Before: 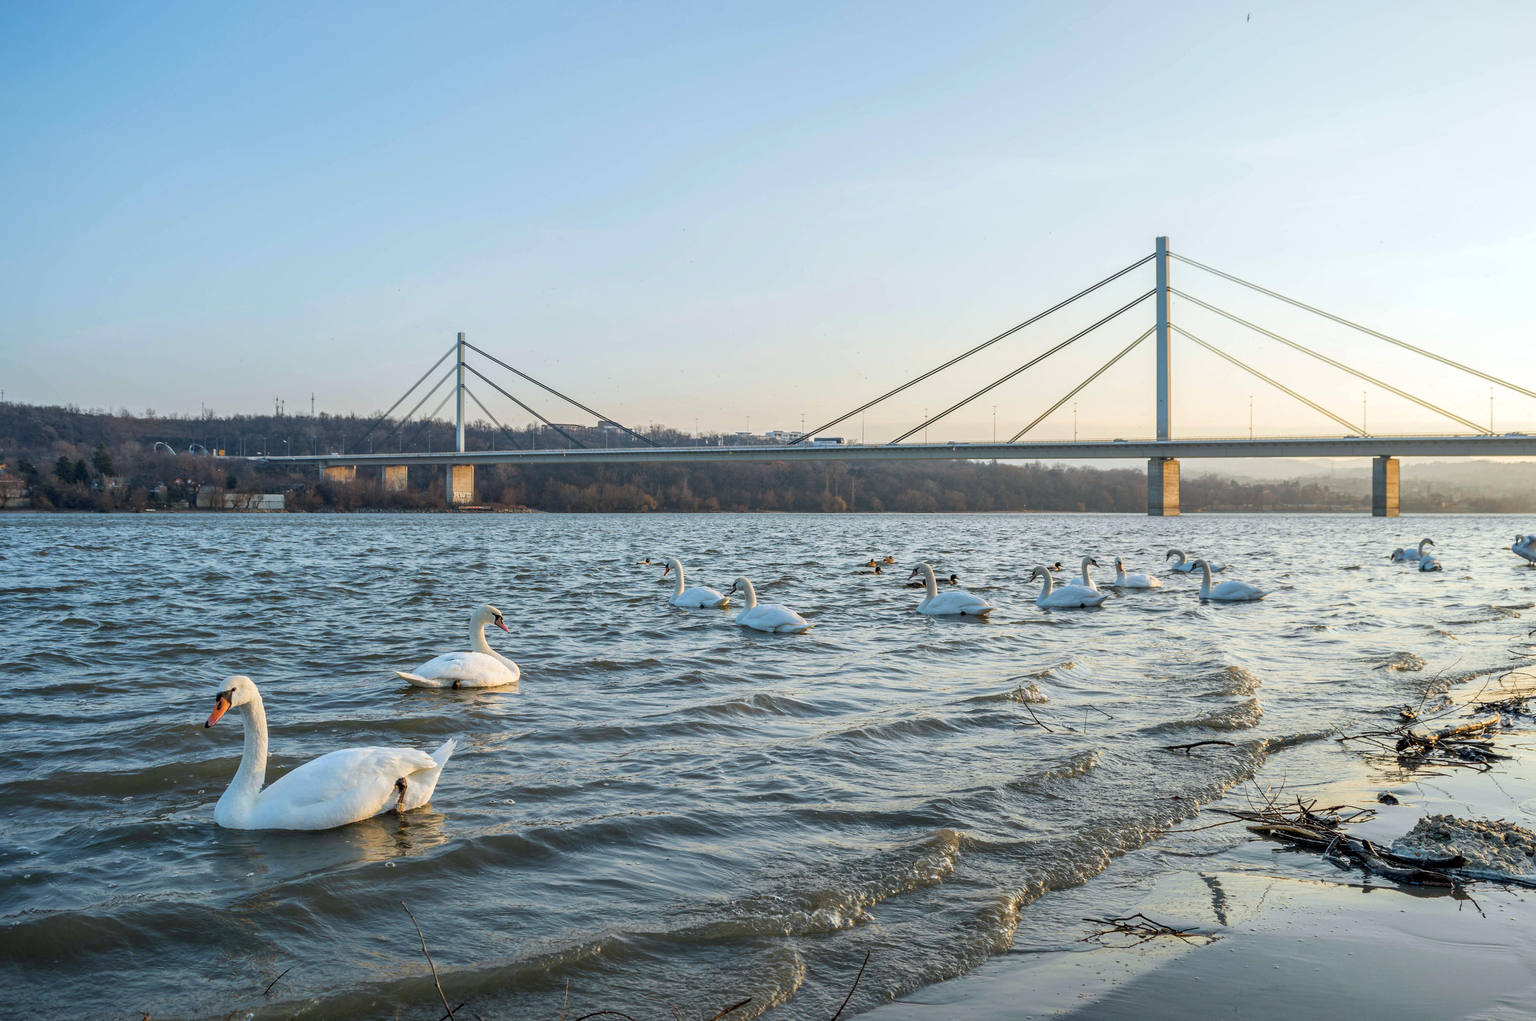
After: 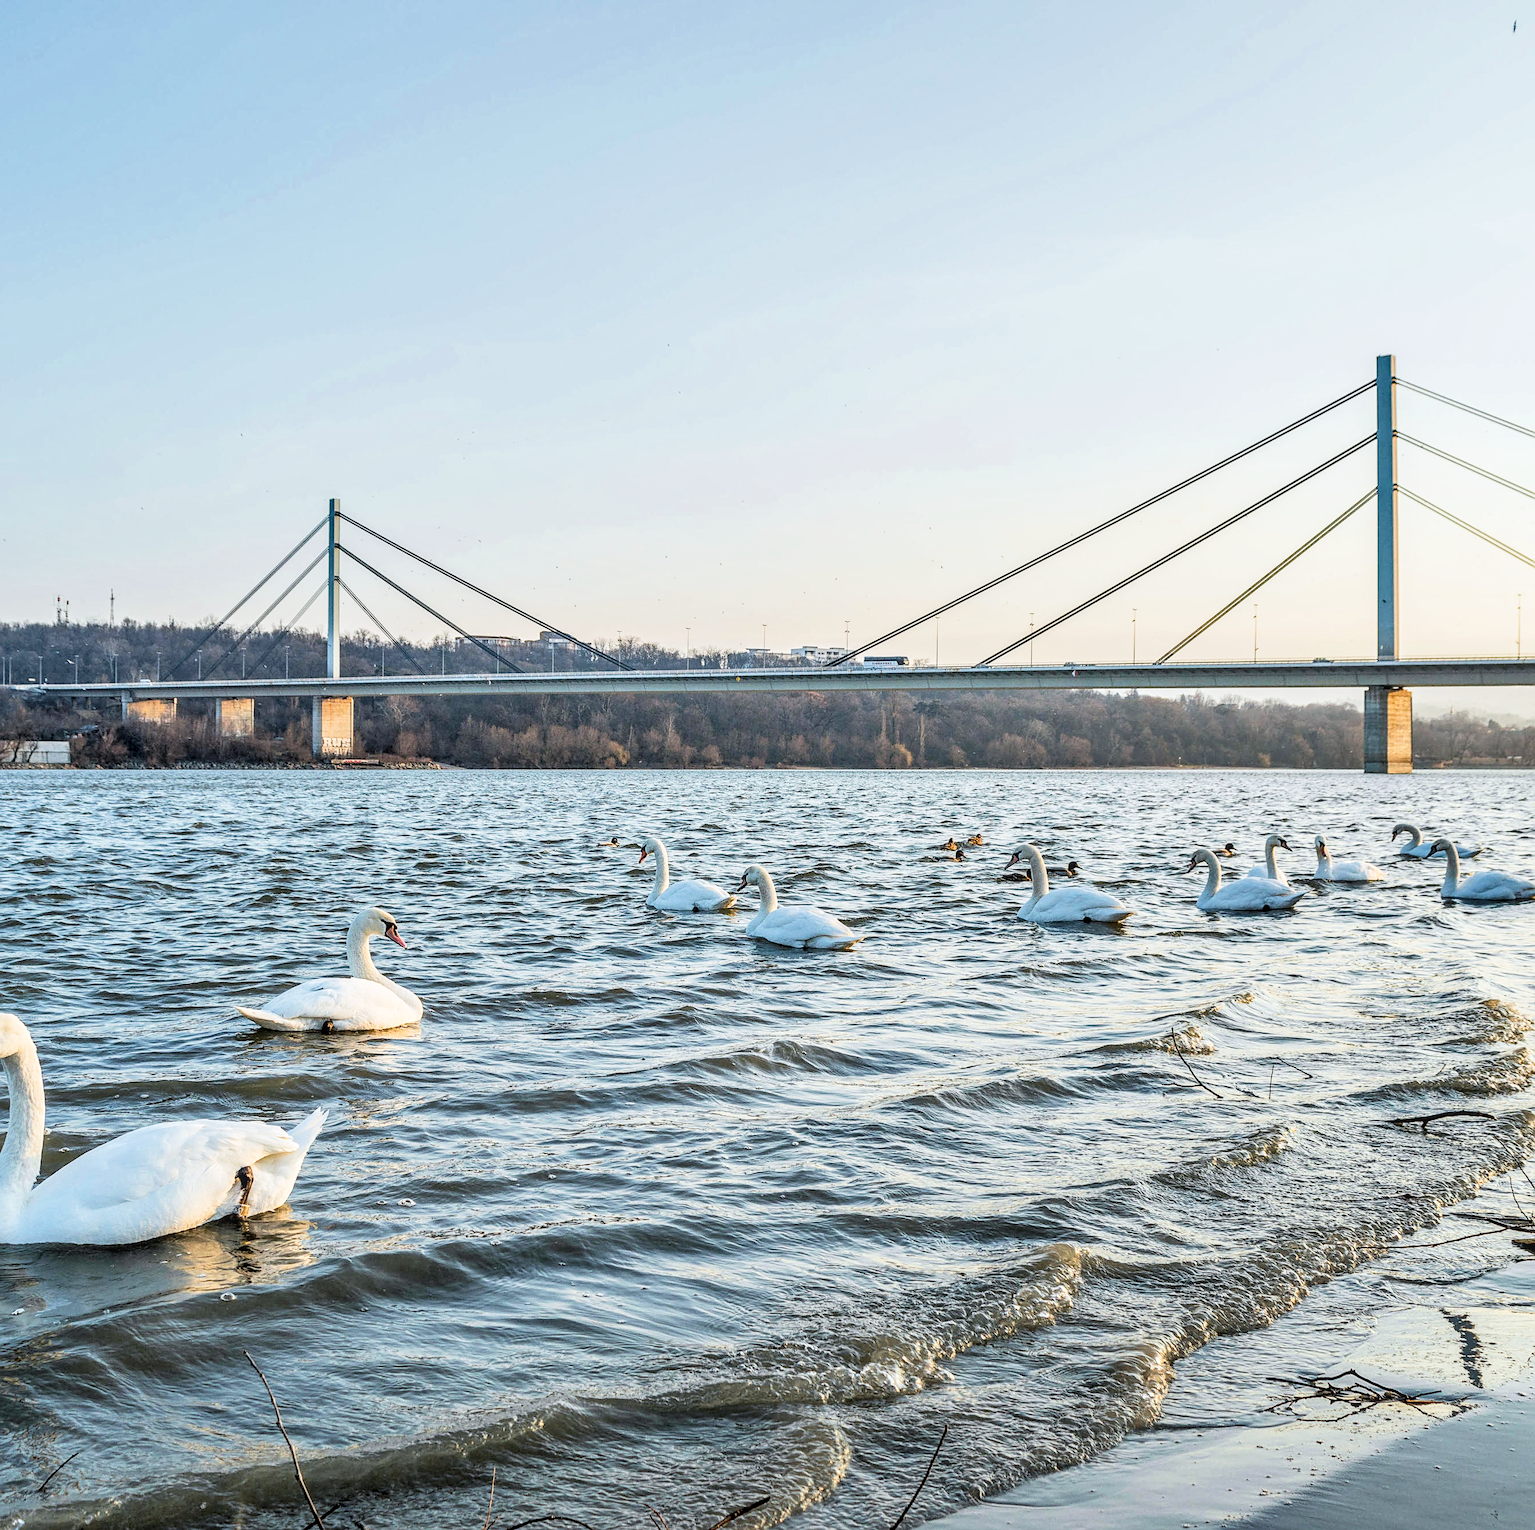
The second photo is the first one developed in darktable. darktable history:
crop and rotate: left 15.508%, right 17.776%
sharpen: on, module defaults
local contrast: on, module defaults
tone equalizer: -8 EV -0.399 EV, -7 EV -0.397 EV, -6 EV -0.321 EV, -5 EV -0.25 EV, -3 EV 0.204 EV, -2 EV 0.336 EV, -1 EV 0.373 EV, +0 EV 0.431 EV
exposure: black level correction 0, exposure 0.499 EV, compensate exposure bias true, compensate highlight preservation false
shadows and highlights: low approximation 0.01, soften with gaussian
filmic rgb: black relative exposure -5 EV, white relative exposure 3.96 EV, hardness 2.88, contrast 1.195
tone curve: curves: ch0 [(0, 0) (0.003, 0.003) (0.011, 0.012) (0.025, 0.026) (0.044, 0.047) (0.069, 0.073) (0.1, 0.105) (0.136, 0.143) (0.177, 0.187) (0.224, 0.237) (0.277, 0.293) (0.335, 0.354) (0.399, 0.422) (0.468, 0.495) (0.543, 0.574) (0.623, 0.659) (0.709, 0.749) (0.801, 0.846) (0.898, 0.932) (1, 1)], preserve colors none
